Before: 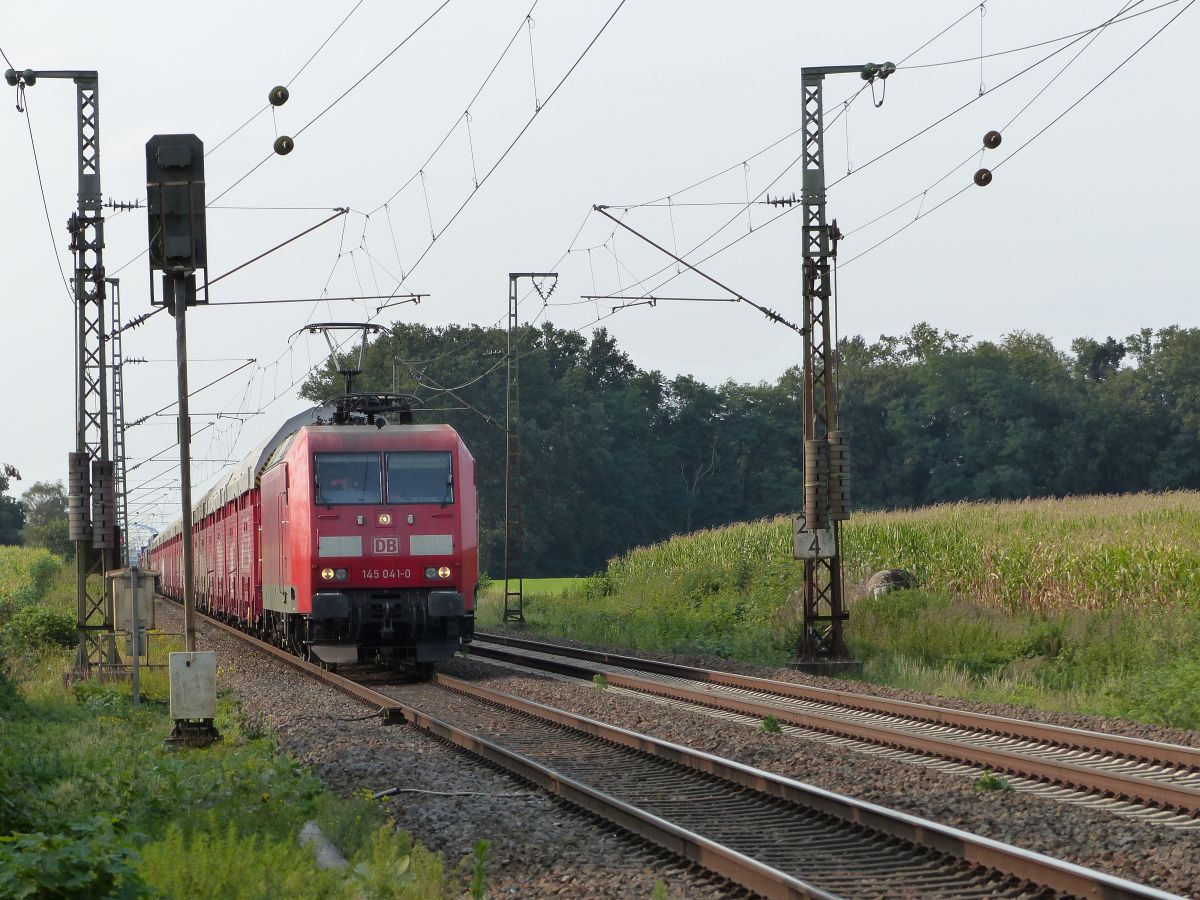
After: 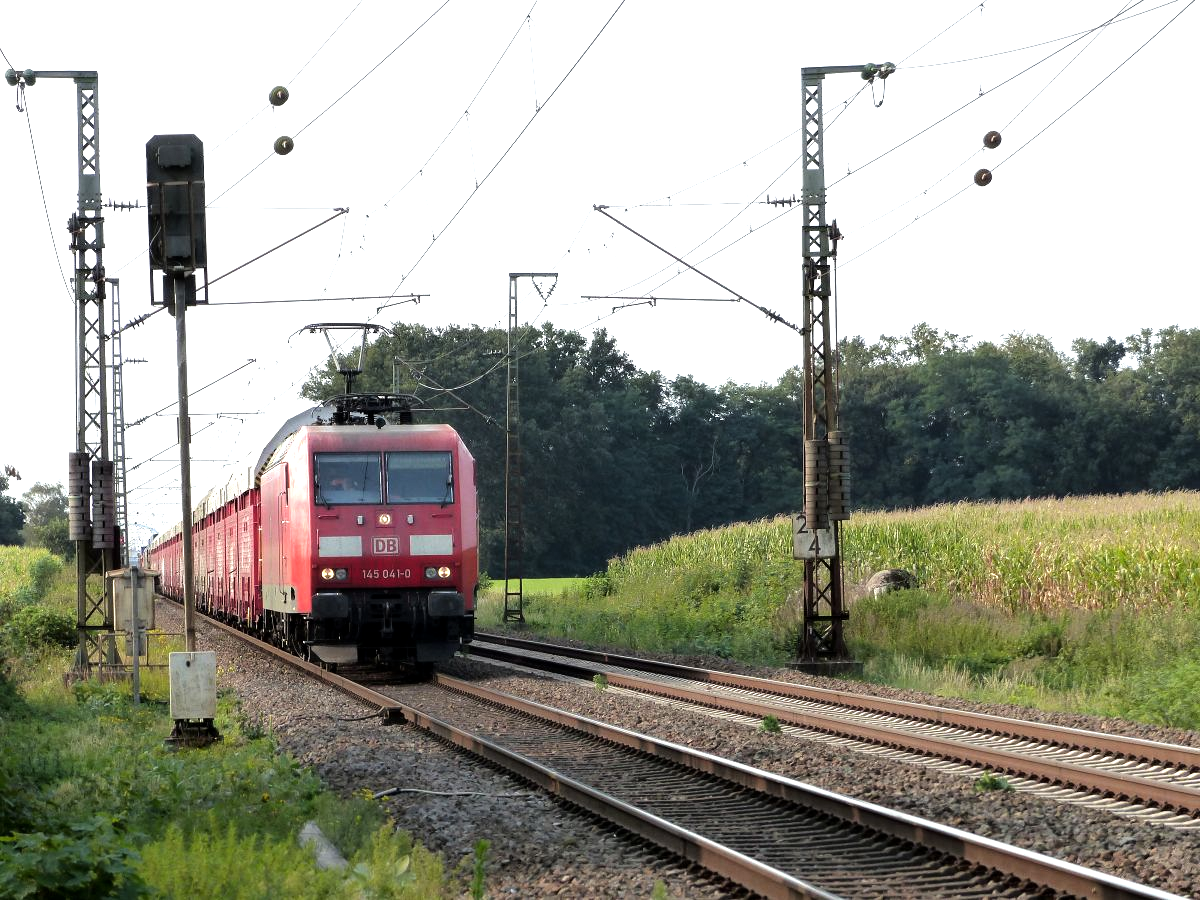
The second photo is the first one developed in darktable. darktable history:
contrast equalizer: octaves 7, y [[0.439, 0.44, 0.442, 0.457, 0.493, 0.498], [0.5 ×6], [0.5 ×6], [0 ×6], [0 ×6]], mix -0.291
tone equalizer: -8 EV -1.07 EV, -7 EV -1 EV, -6 EV -0.897 EV, -5 EV -0.616 EV, -3 EV 0.553 EV, -2 EV 0.865 EV, -1 EV 1.01 EV, +0 EV 1.08 EV, mask exposure compensation -0.486 EV
